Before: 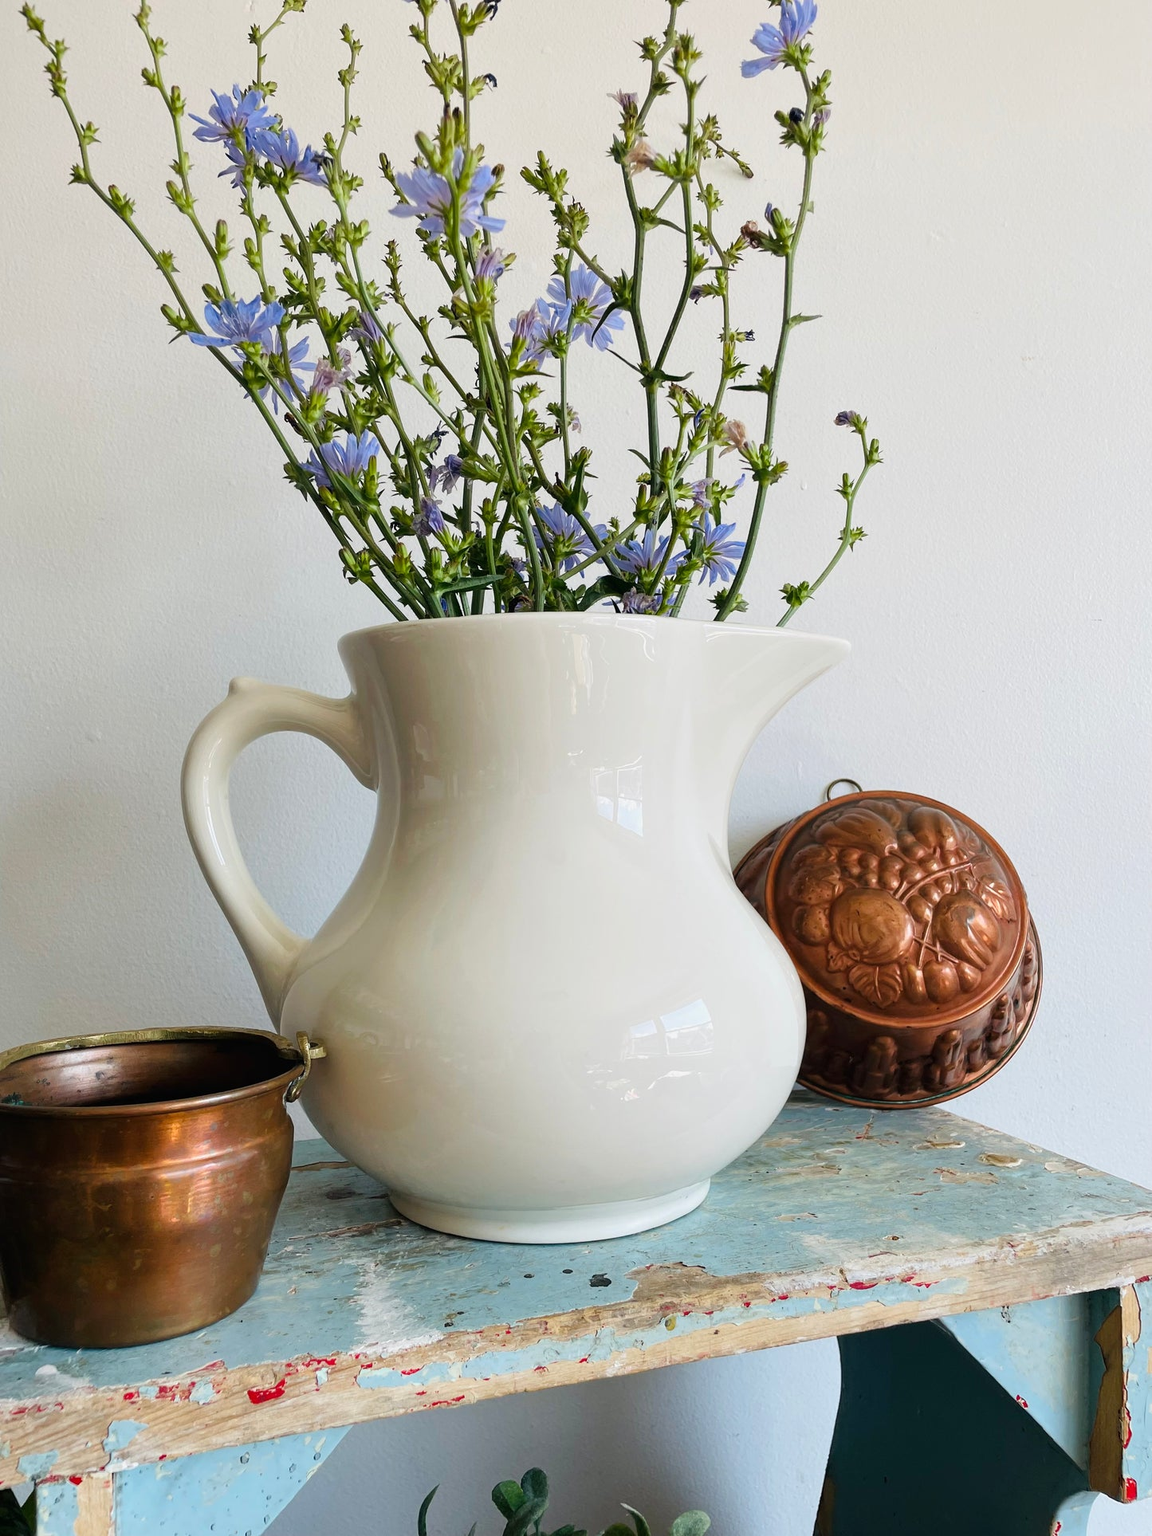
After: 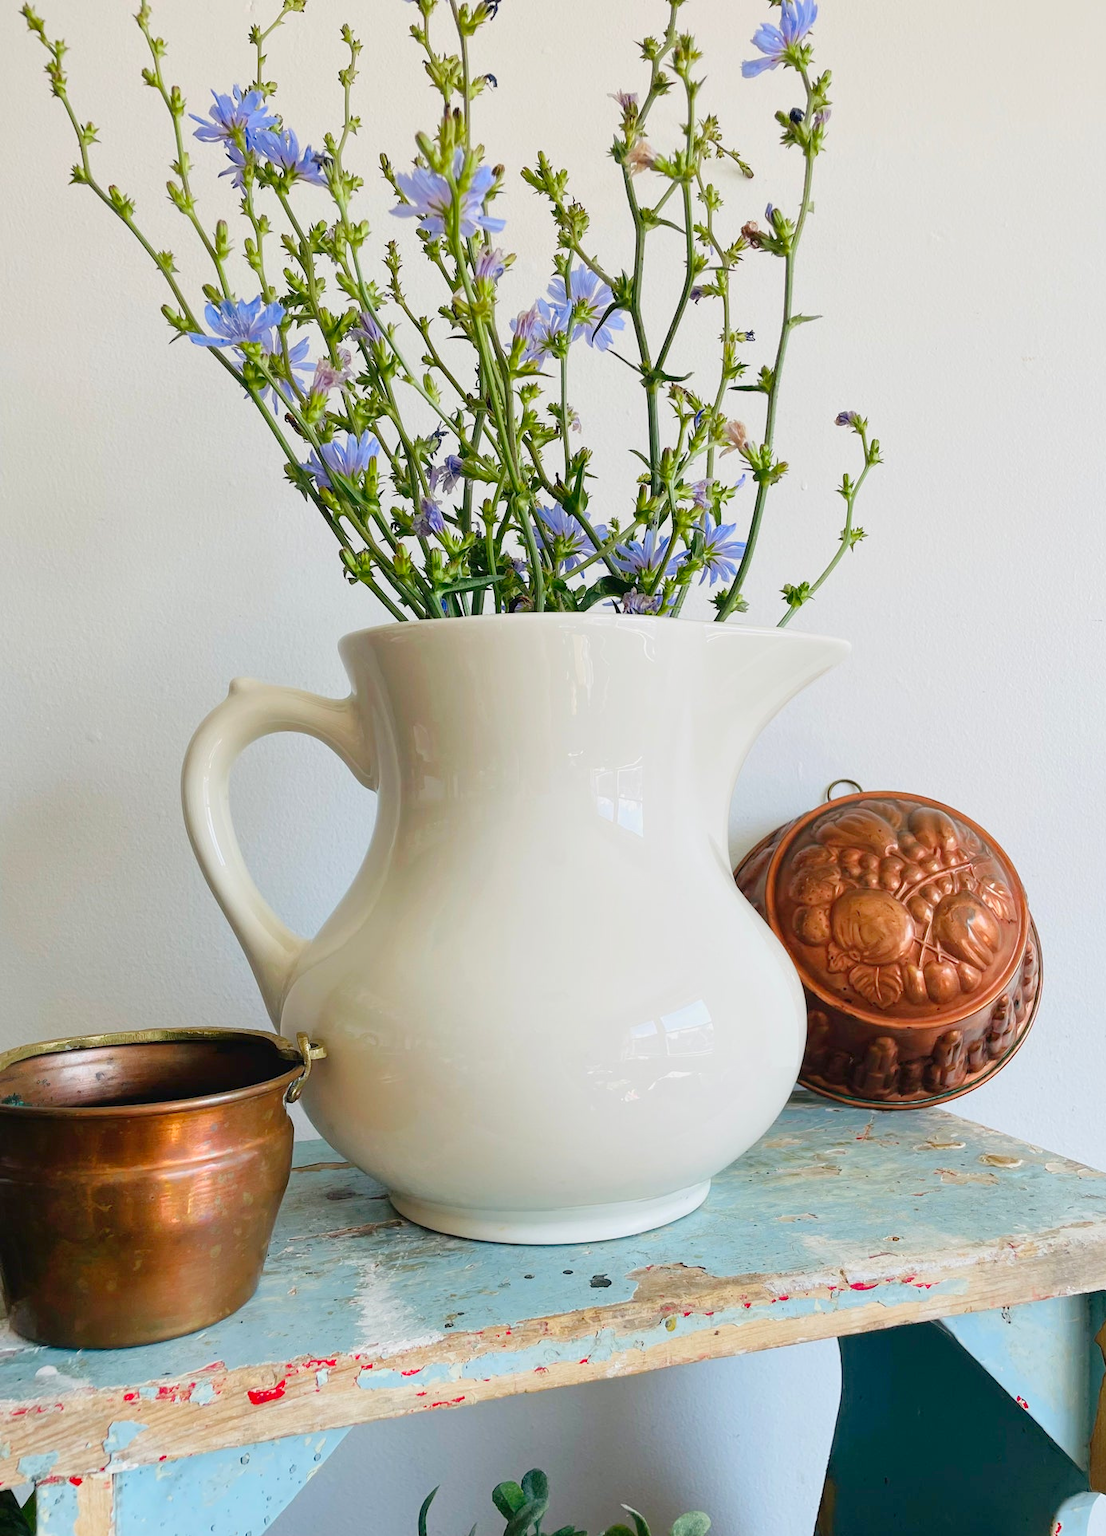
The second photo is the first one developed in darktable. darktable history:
crop: right 3.92%, bottom 0.016%
levels: levels [0, 0.43, 0.984]
exposure: exposure -0.184 EV, compensate exposure bias true, compensate highlight preservation false
